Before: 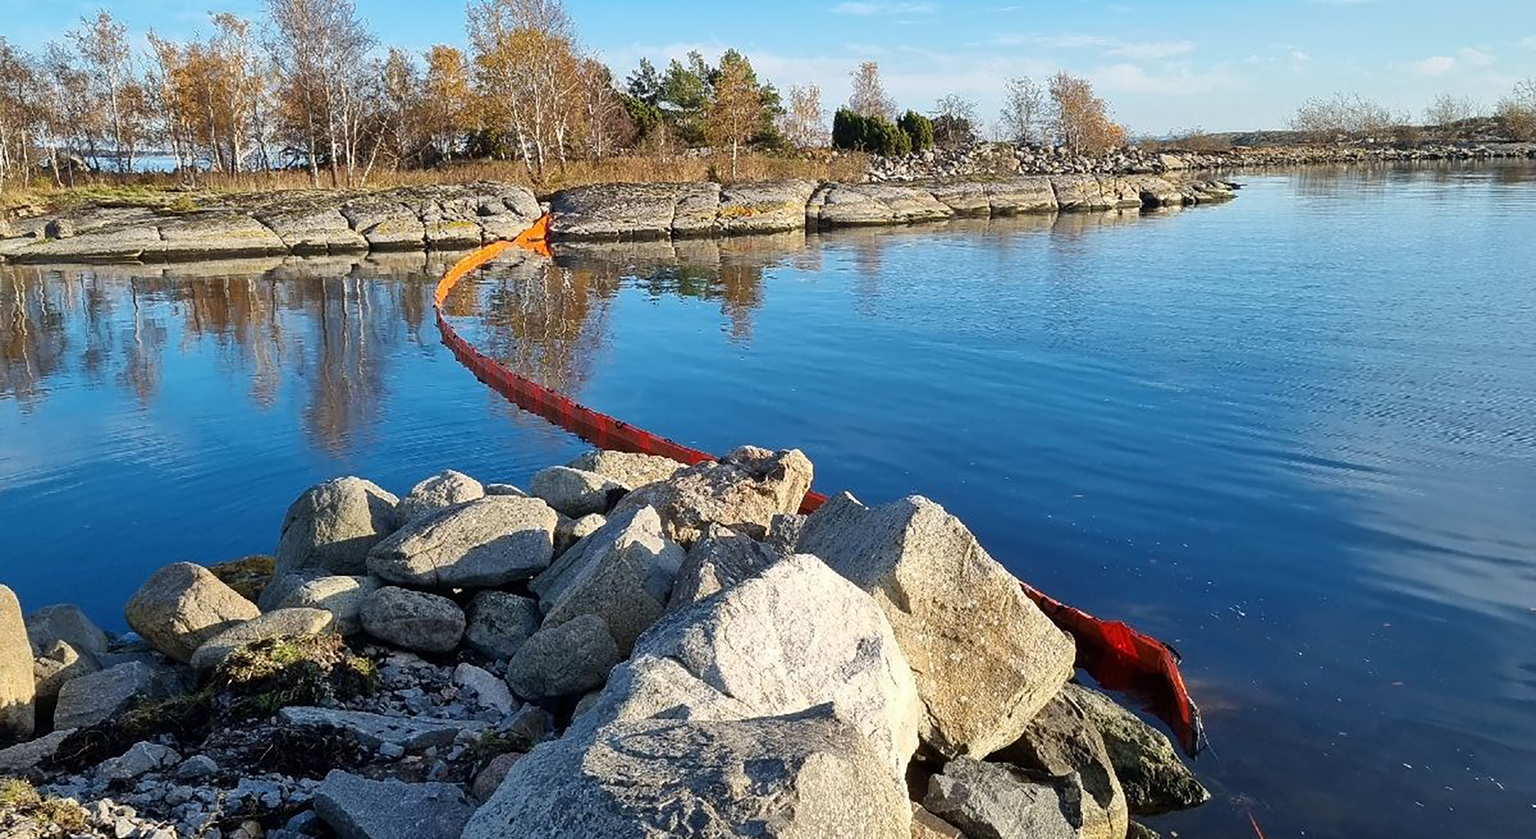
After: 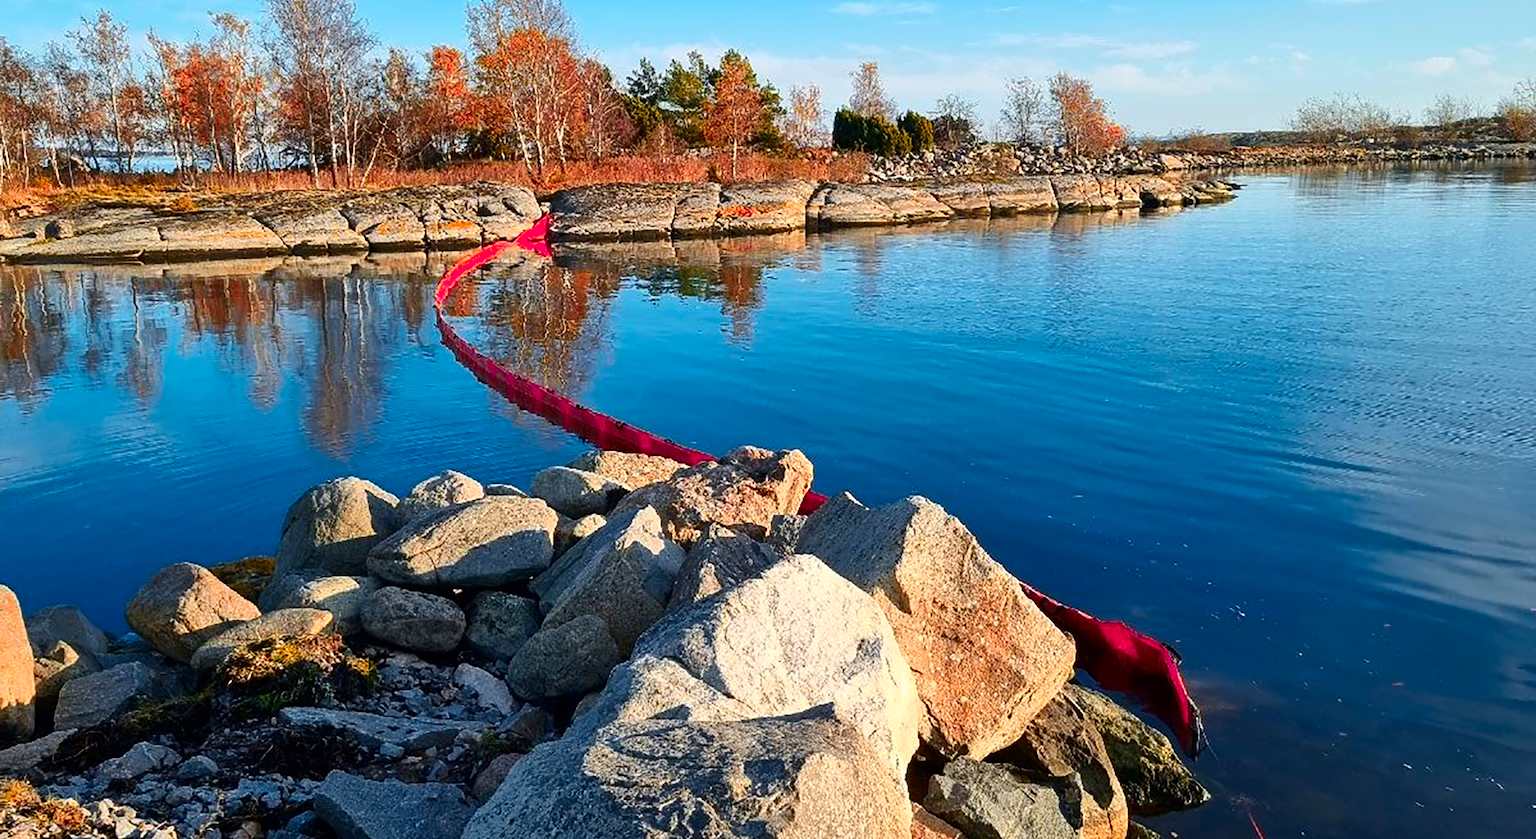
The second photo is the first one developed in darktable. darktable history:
color zones: curves: ch1 [(0.24, 0.634) (0.75, 0.5)]; ch2 [(0.253, 0.437) (0.745, 0.491)], mix 102.12%
tone equalizer: on, module defaults
color balance: mode lift, gamma, gain (sRGB)
contrast brightness saturation: contrast 0.13, brightness -0.05, saturation 0.16
